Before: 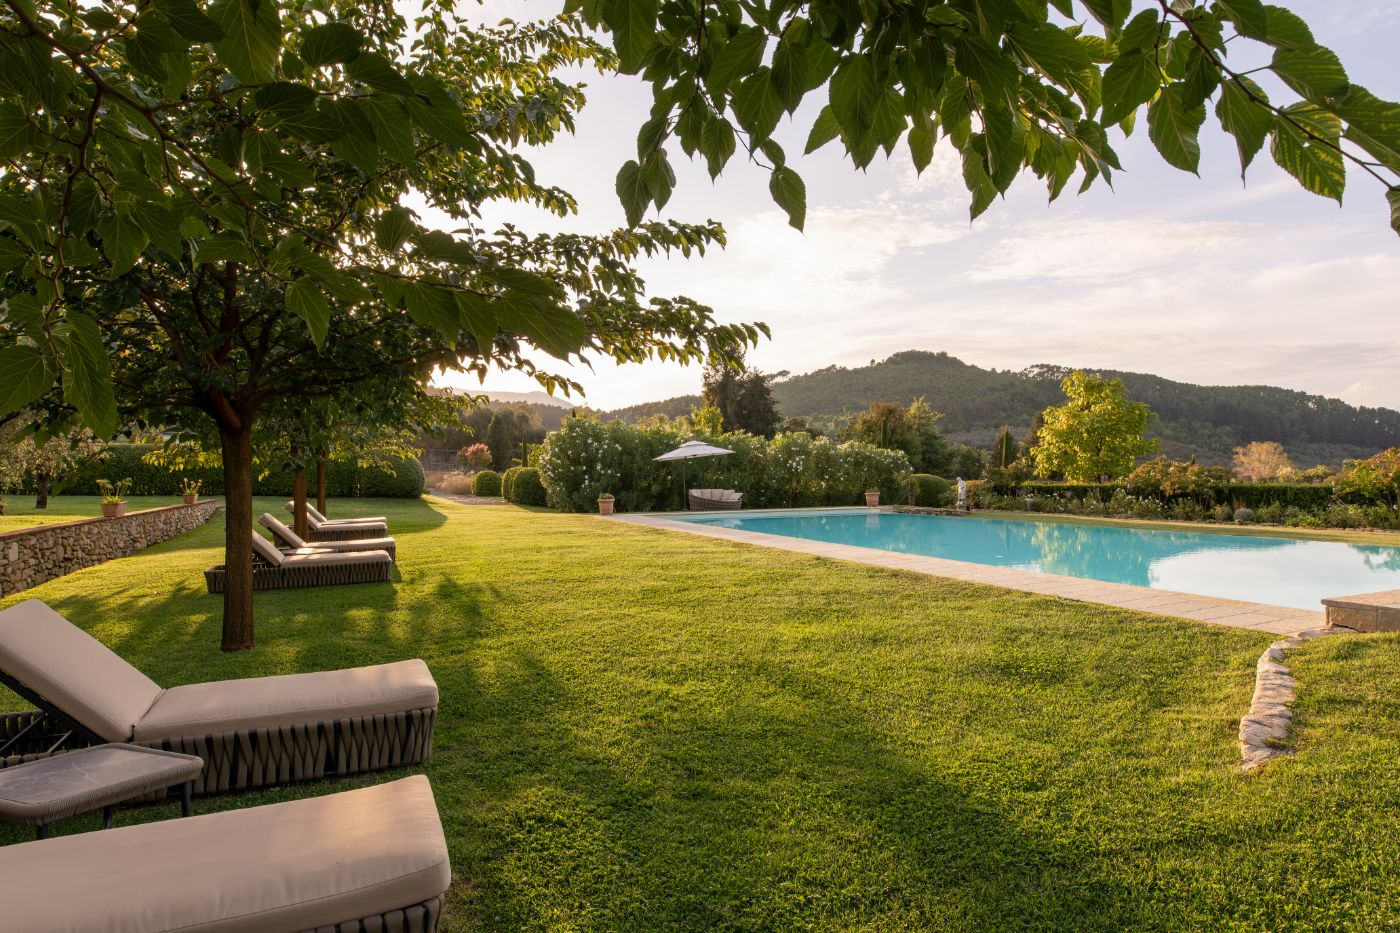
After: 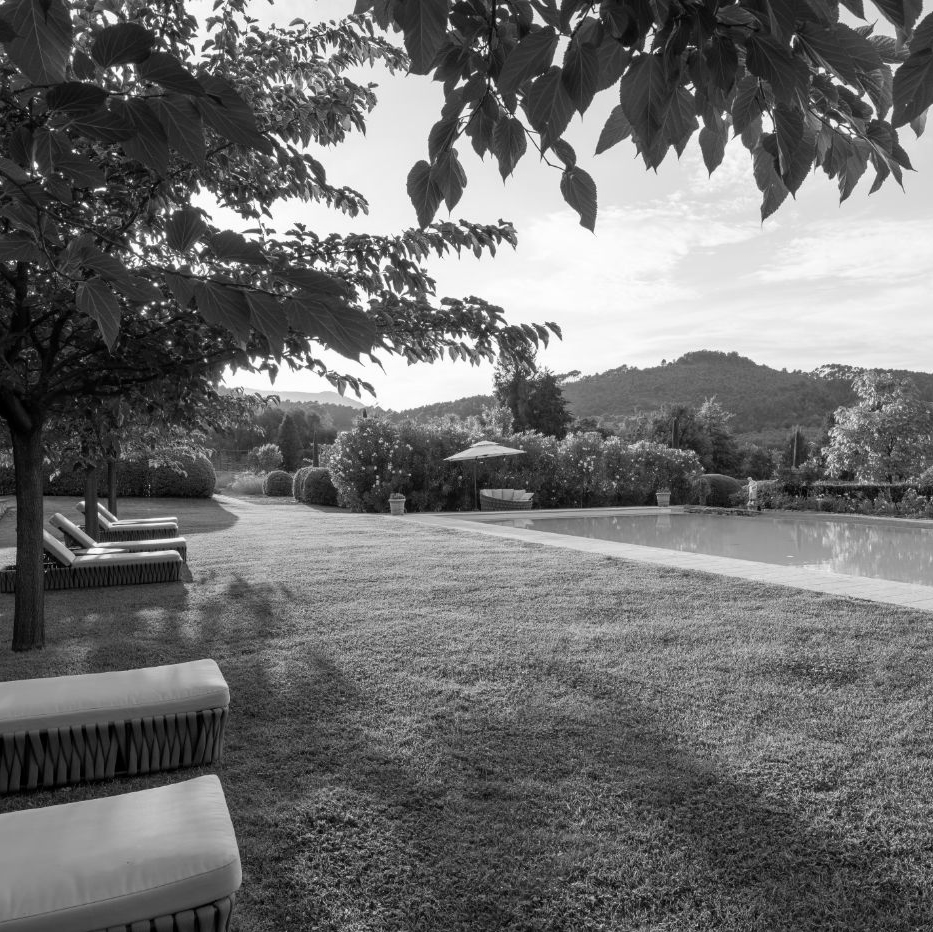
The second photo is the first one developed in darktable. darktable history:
crop and rotate: left 15.055%, right 18.278%
monochrome: on, module defaults
